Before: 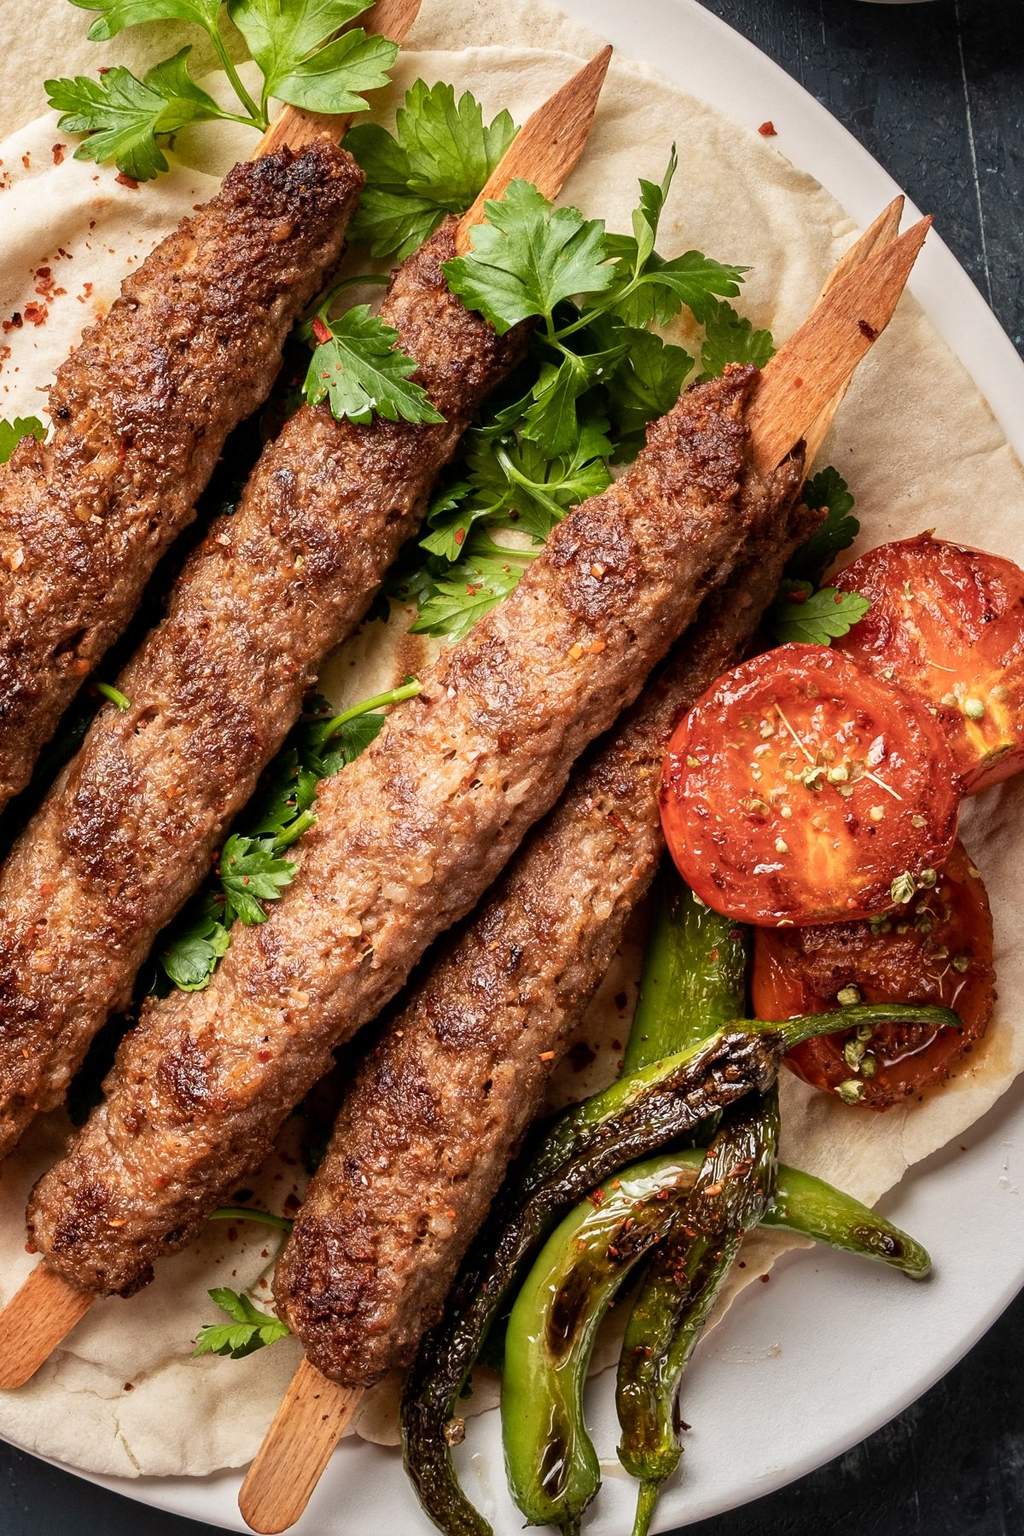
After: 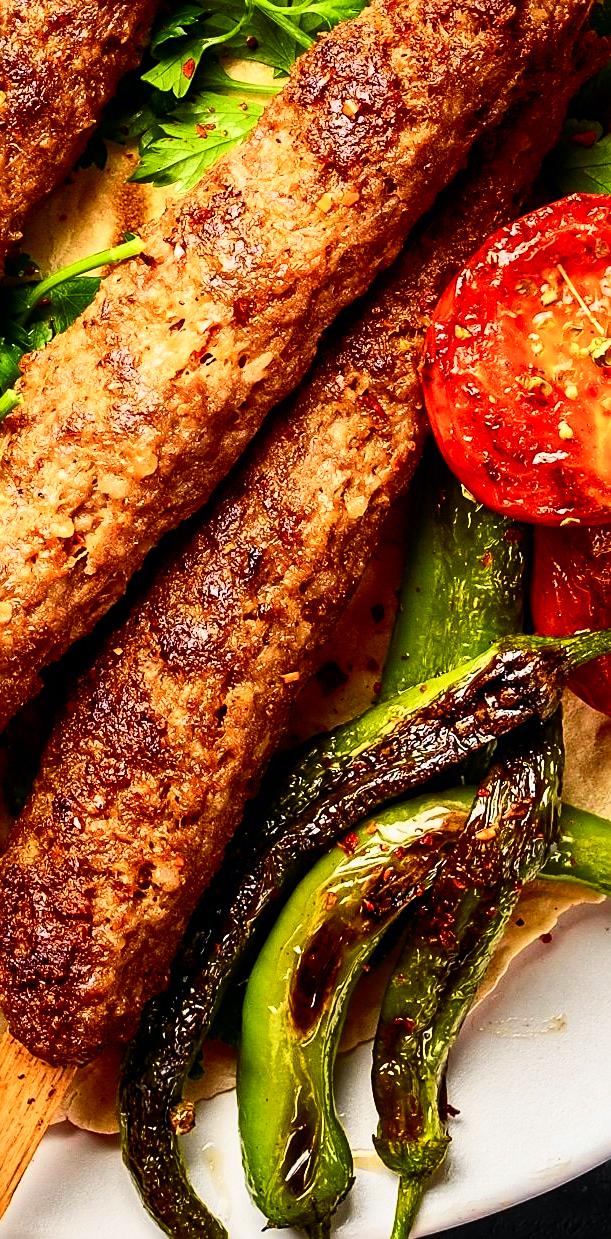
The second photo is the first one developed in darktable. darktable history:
tone curve: curves: ch0 [(0, 0) (0.187, 0.12) (0.384, 0.363) (0.577, 0.681) (0.735, 0.881) (0.864, 0.959) (1, 0.987)]; ch1 [(0, 0) (0.402, 0.36) (0.476, 0.466) (0.501, 0.501) (0.518, 0.514) (0.564, 0.614) (0.614, 0.664) (0.741, 0.829) (1, 1)]; ch2 [(0, 0) (0.429, 0.387) (0.483, 0.481) (0.503, 0.501) (0.522, 0.531) (0.564, 0.605) (0.615, 0.697) (0.702, 0.774) (1, 0.895)], color space Lab, independent channels
color balance rgb: perceptual saturation grading › global saturation 20%, global vibrance 20%
sharpen: on, module defaults
crop and rotate: left 29.237%, top 31.152%, right 19.807%
